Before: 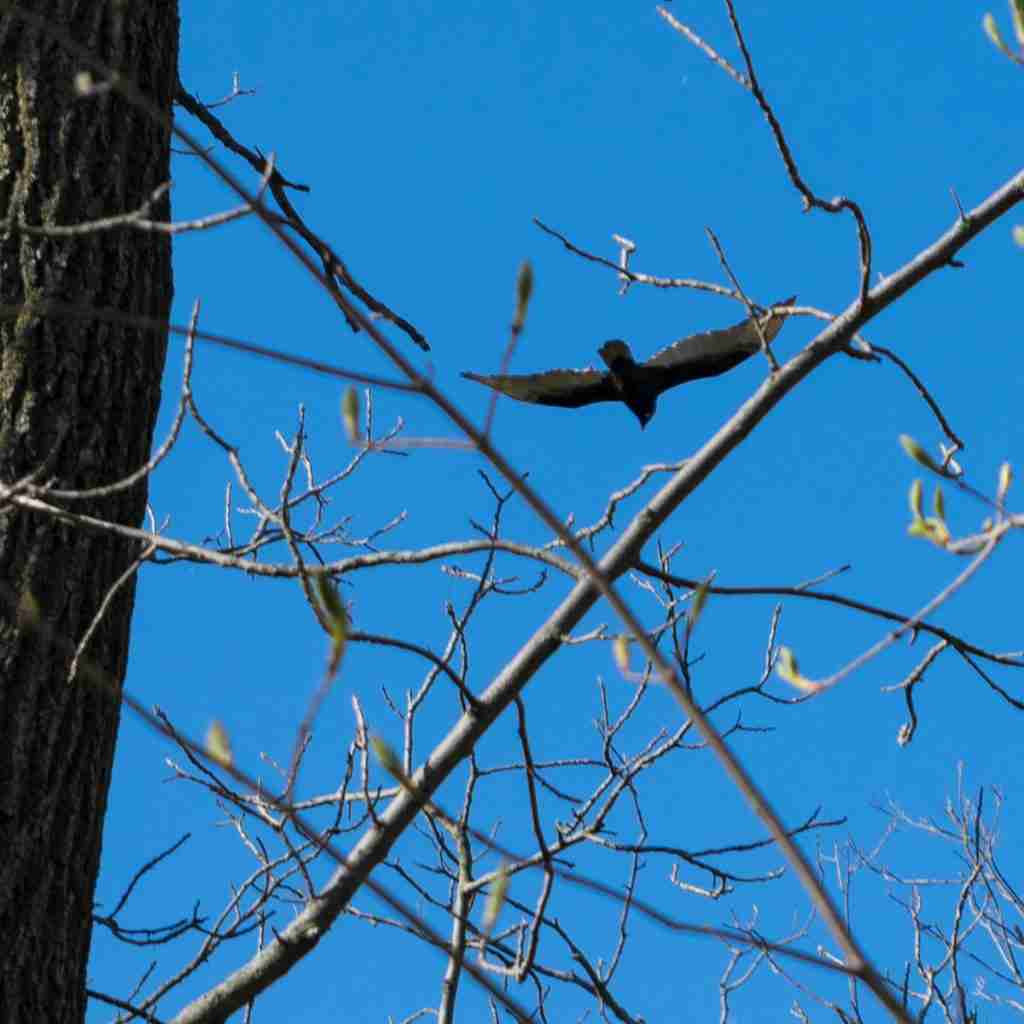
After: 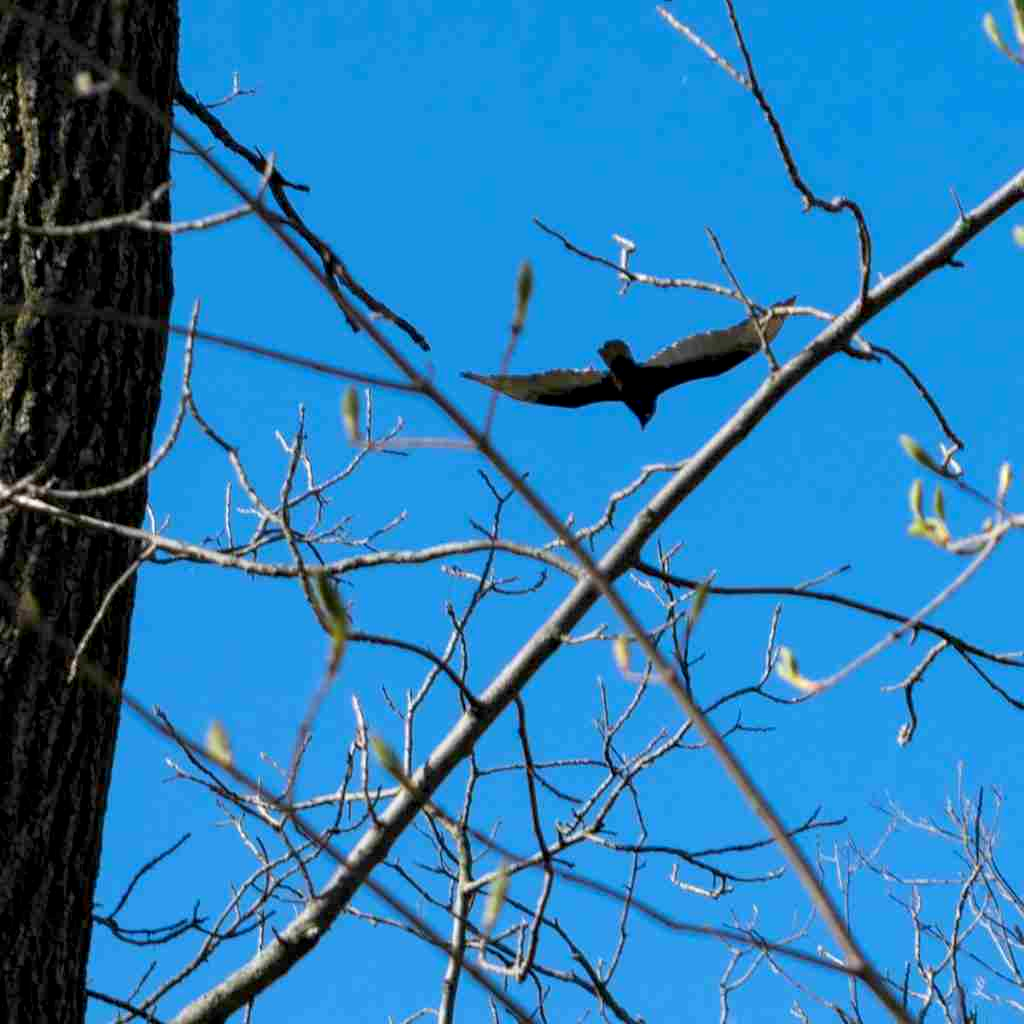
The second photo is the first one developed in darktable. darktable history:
exposure: black level correction 0.005, exposure 0.275 EV, compensate highlight preservation false
